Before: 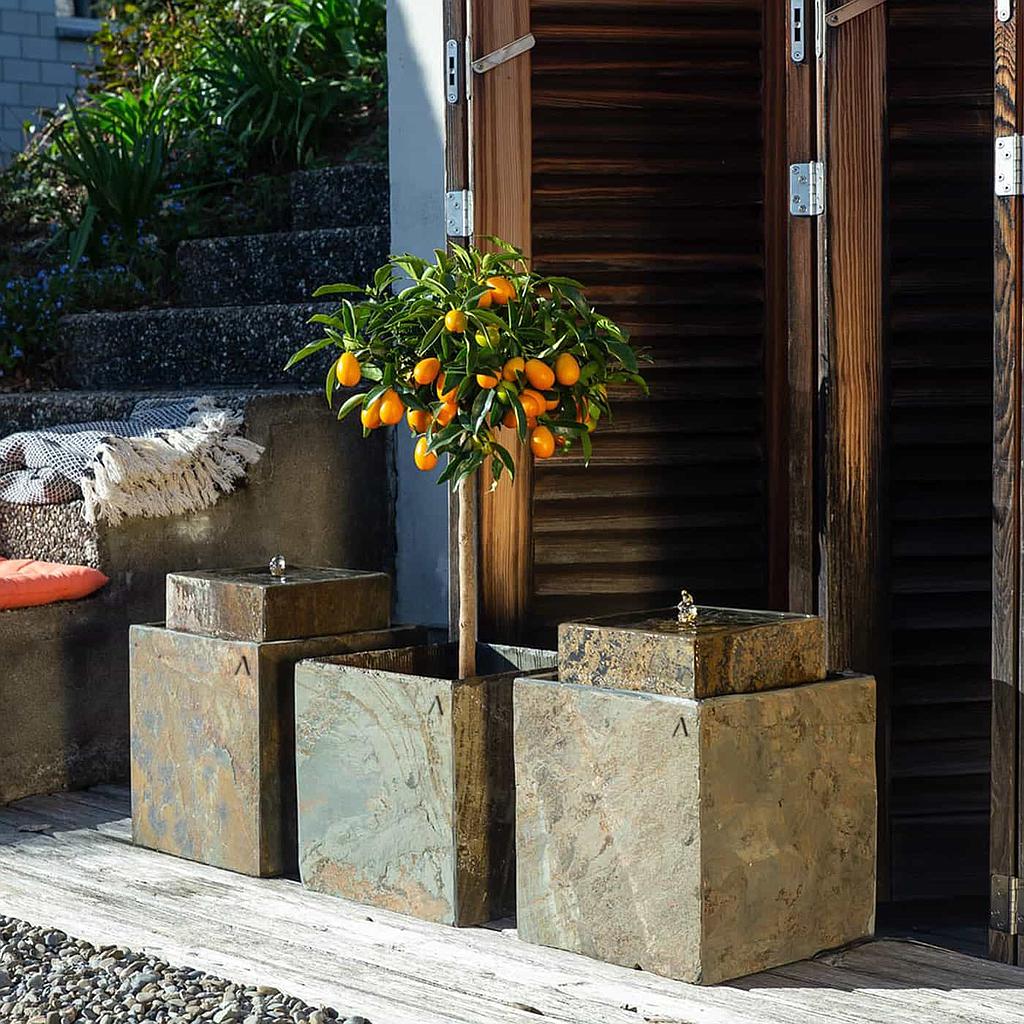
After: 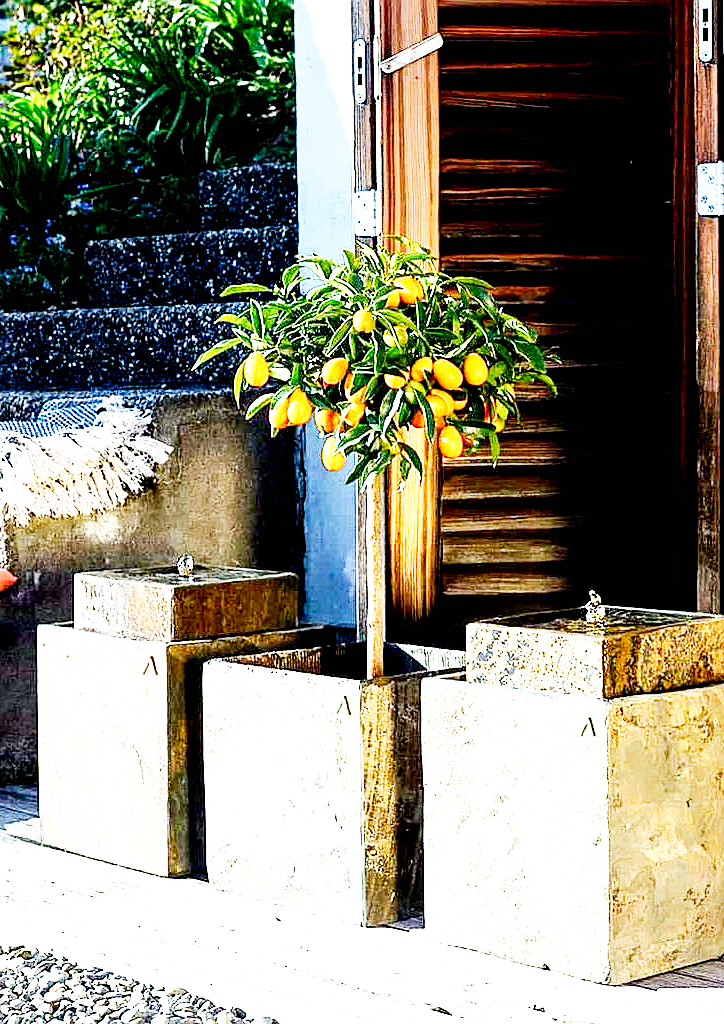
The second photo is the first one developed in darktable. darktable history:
sharpen: radius 2.167, amount 0.381, threshold 0
white balance: red 0.967, blue 1.049
crop and rotate: left 9.061%, right 20.142%
exposure: black level correction 0.009, exposure 1.425 EV, compensate highlight preservation false
base curve: curves: ch0 [(0, 0) (0.007, 0.004) (0.027, 0.03) (0.046, 0.07) (0.207, 0.54) (0.442, 0.872) (0.673, 0.972) (1, 1)], preserve colors none
